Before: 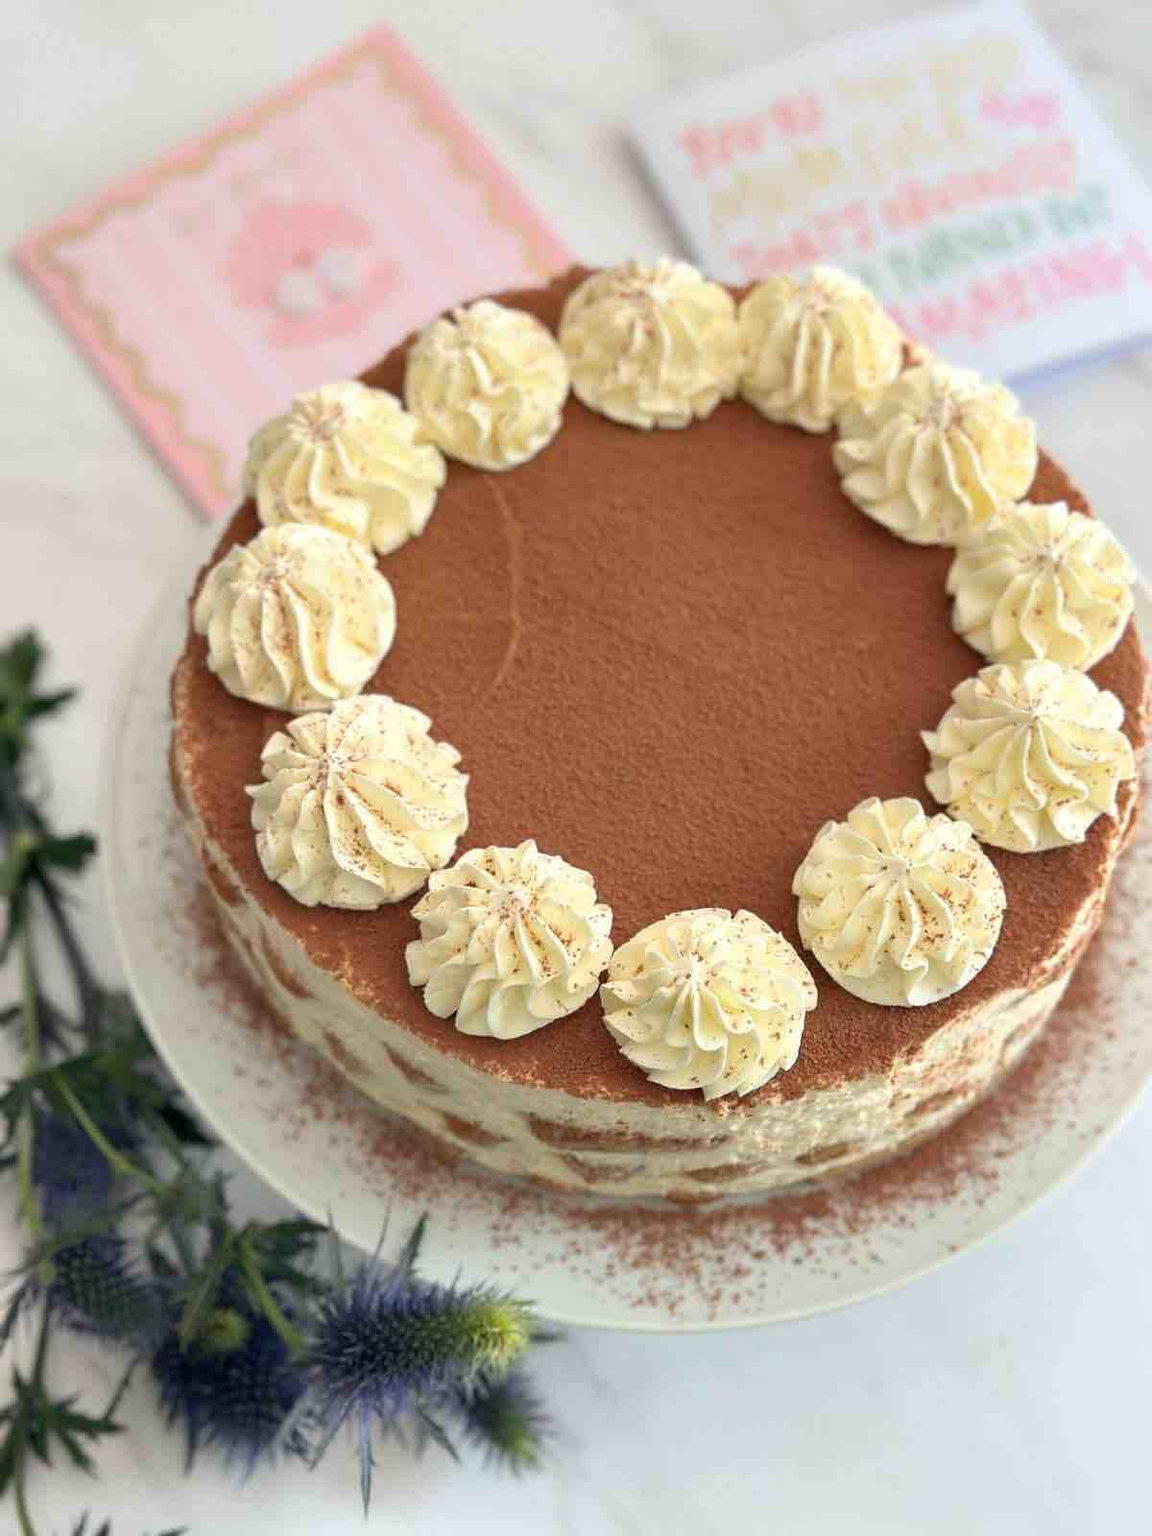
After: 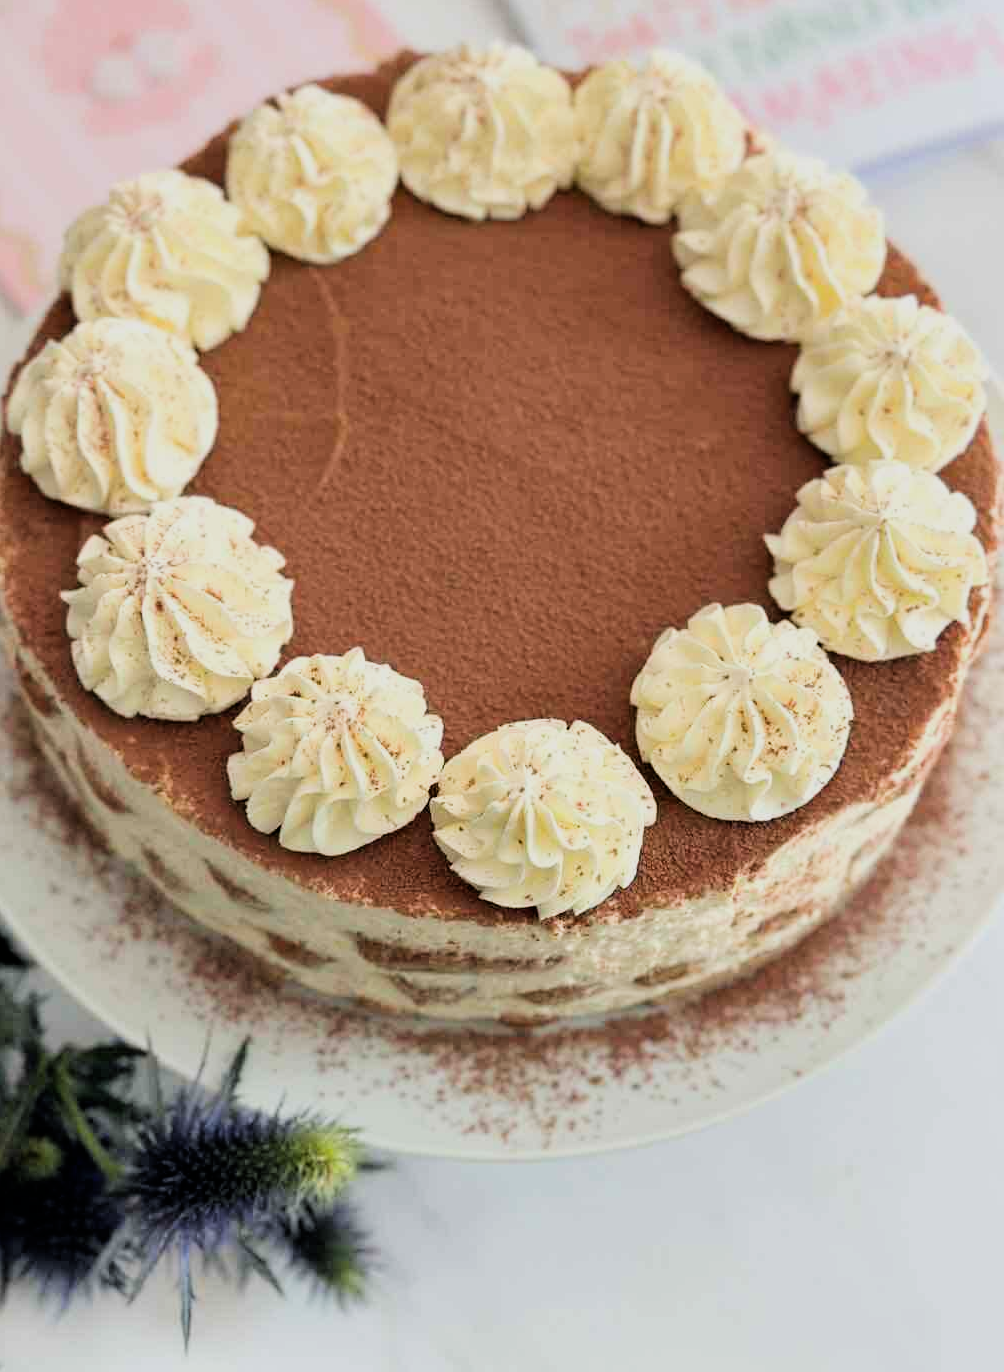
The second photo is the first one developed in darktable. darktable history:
crop: left 16.315%, top 14.246%
filmic rgb: black relative exposure -5 EV, hardness 2.88, contrast 1.3, highlights saturation mix -30%
